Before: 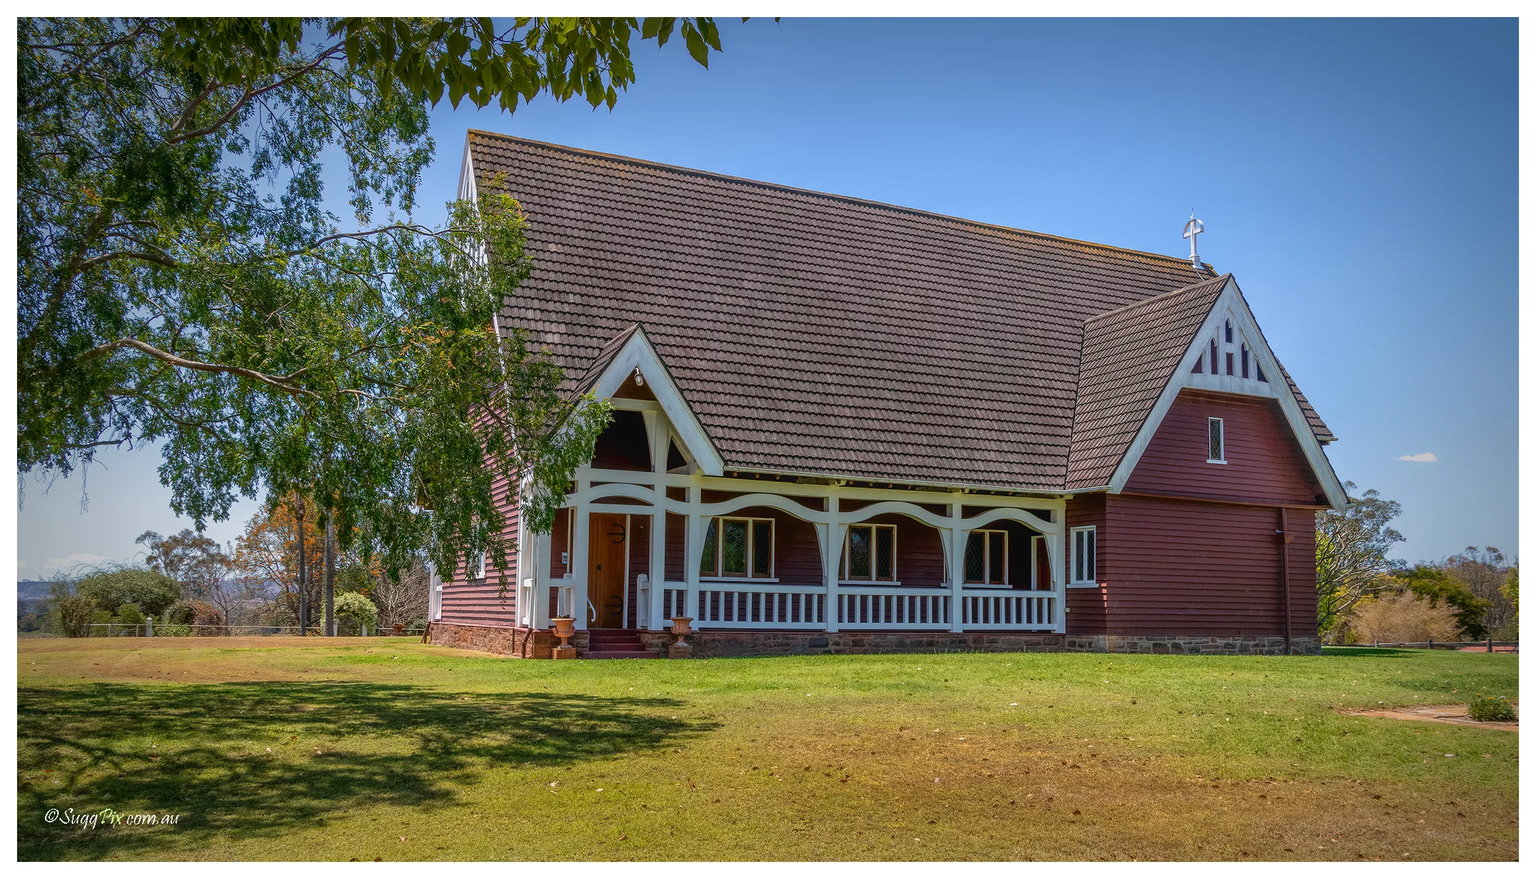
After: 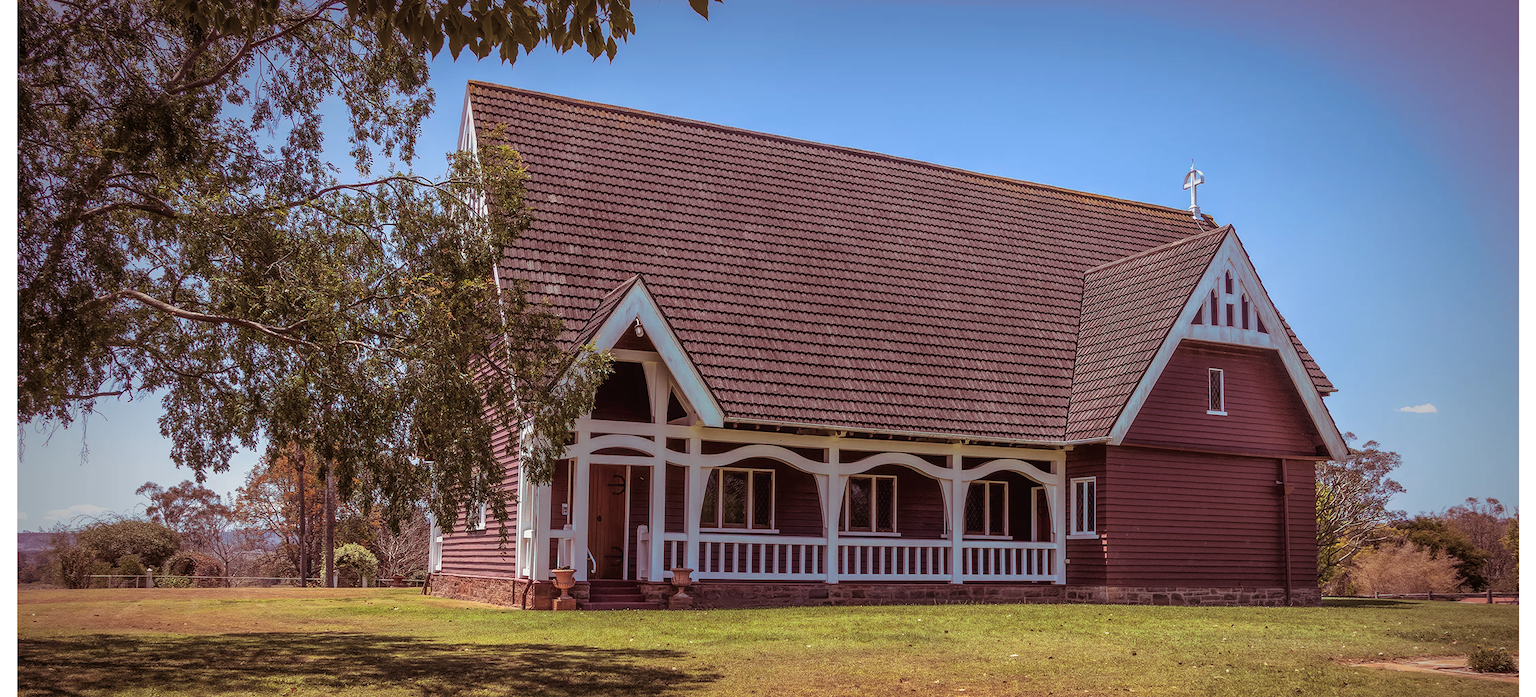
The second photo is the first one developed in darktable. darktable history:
crop and rotate: top 5.667%, bottom 14.937%
split-toning: on, module defaults
